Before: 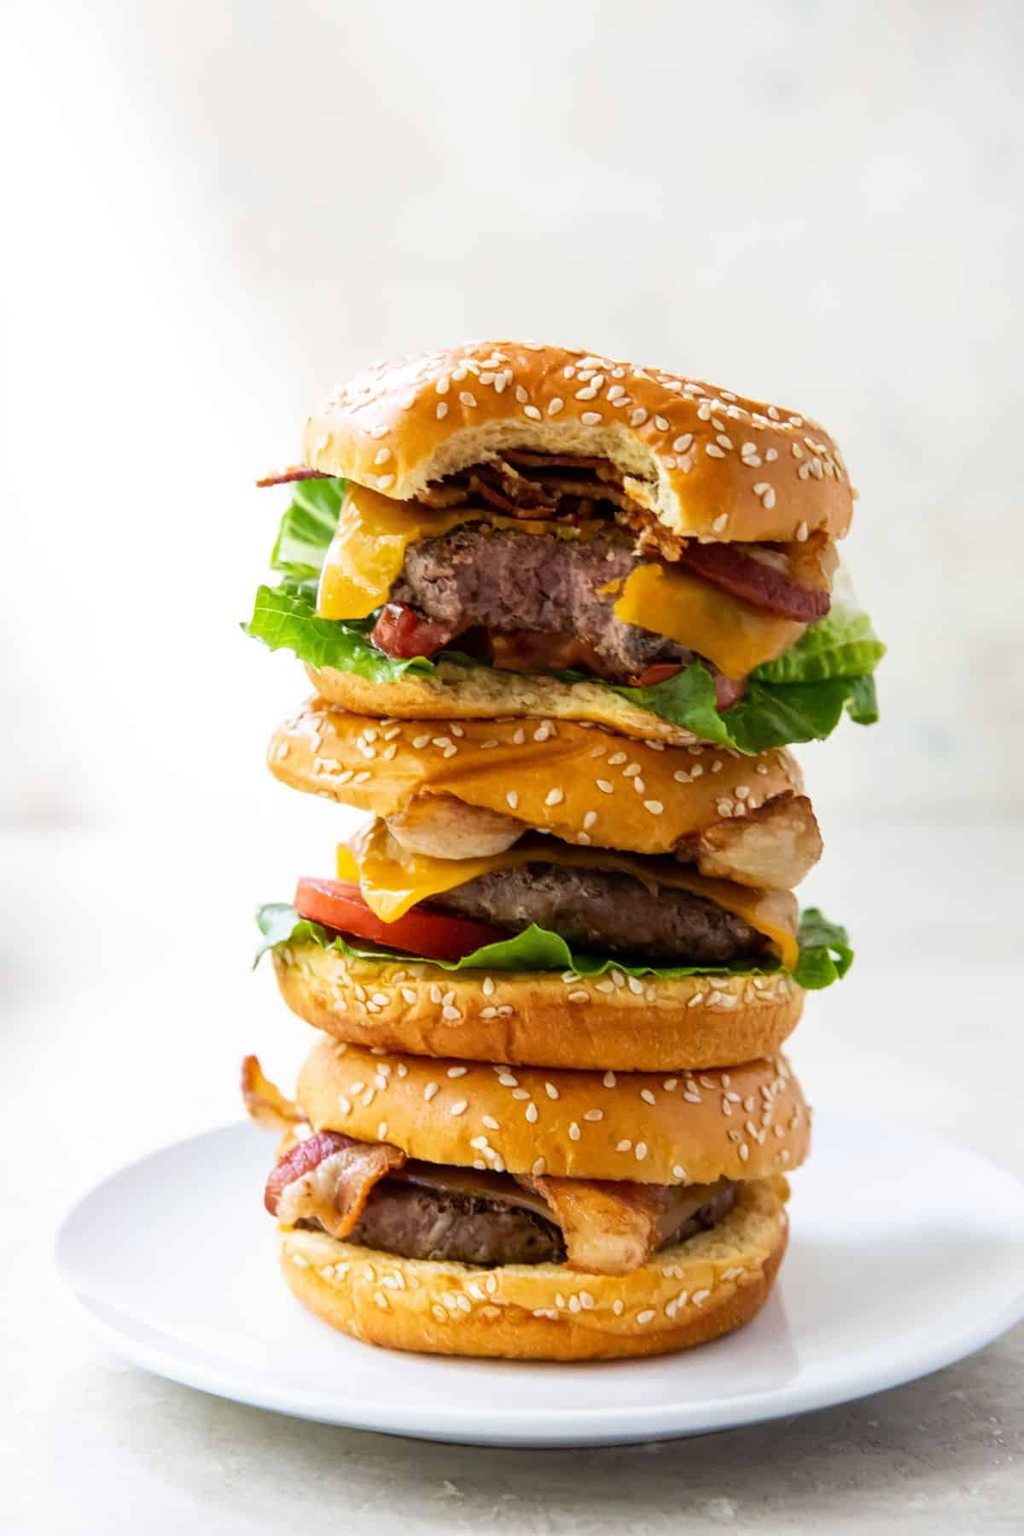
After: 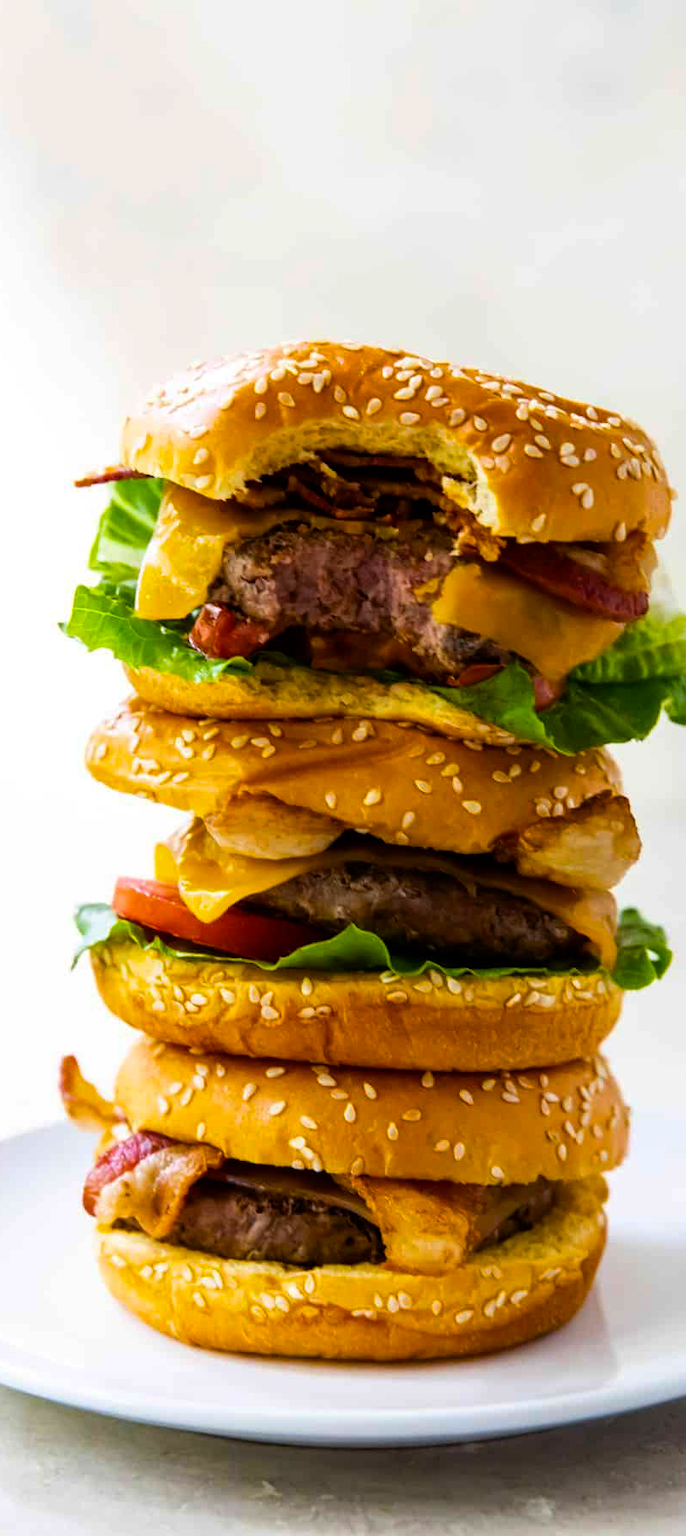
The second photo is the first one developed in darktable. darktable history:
crop and rotate: left 17.781%, right 15.175%
color balance rgb: power › luminance -14.81%, linear chroma grading › global chroma 15.083%, perceptual saturation grading › global saturation 25.928%, global vibrance 20%
